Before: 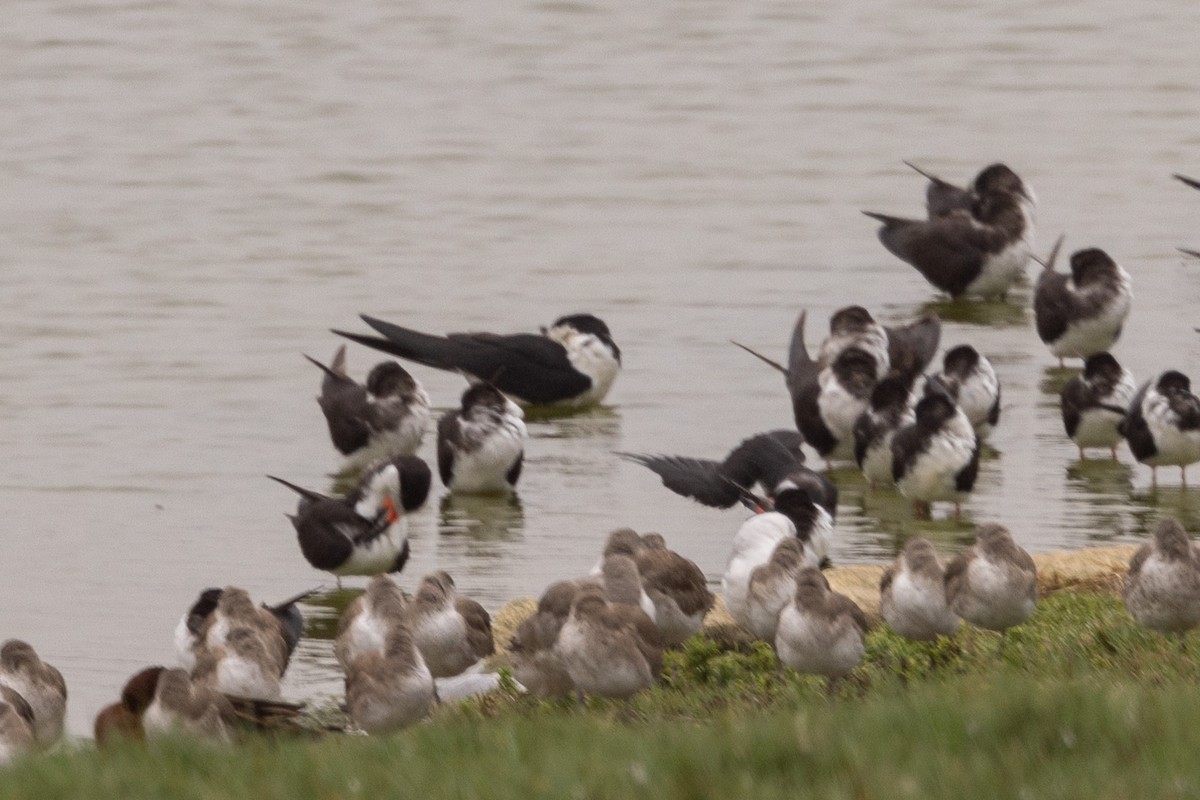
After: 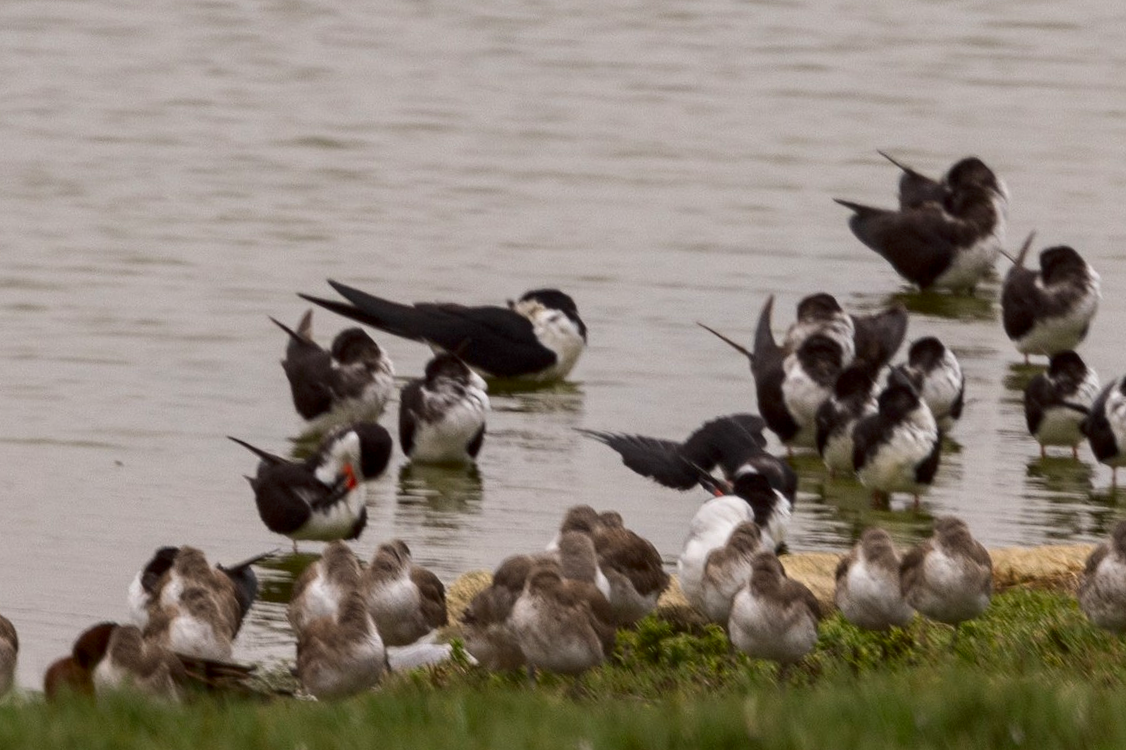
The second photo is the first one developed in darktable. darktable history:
contrast brightness saturation: contrast 0.122, brightness -0.124, saturation 0.203
crop and rotate: angle -2.55°
local contrast: highlights 103%, shadows 101%, detail 119%, midtone range 0.2
